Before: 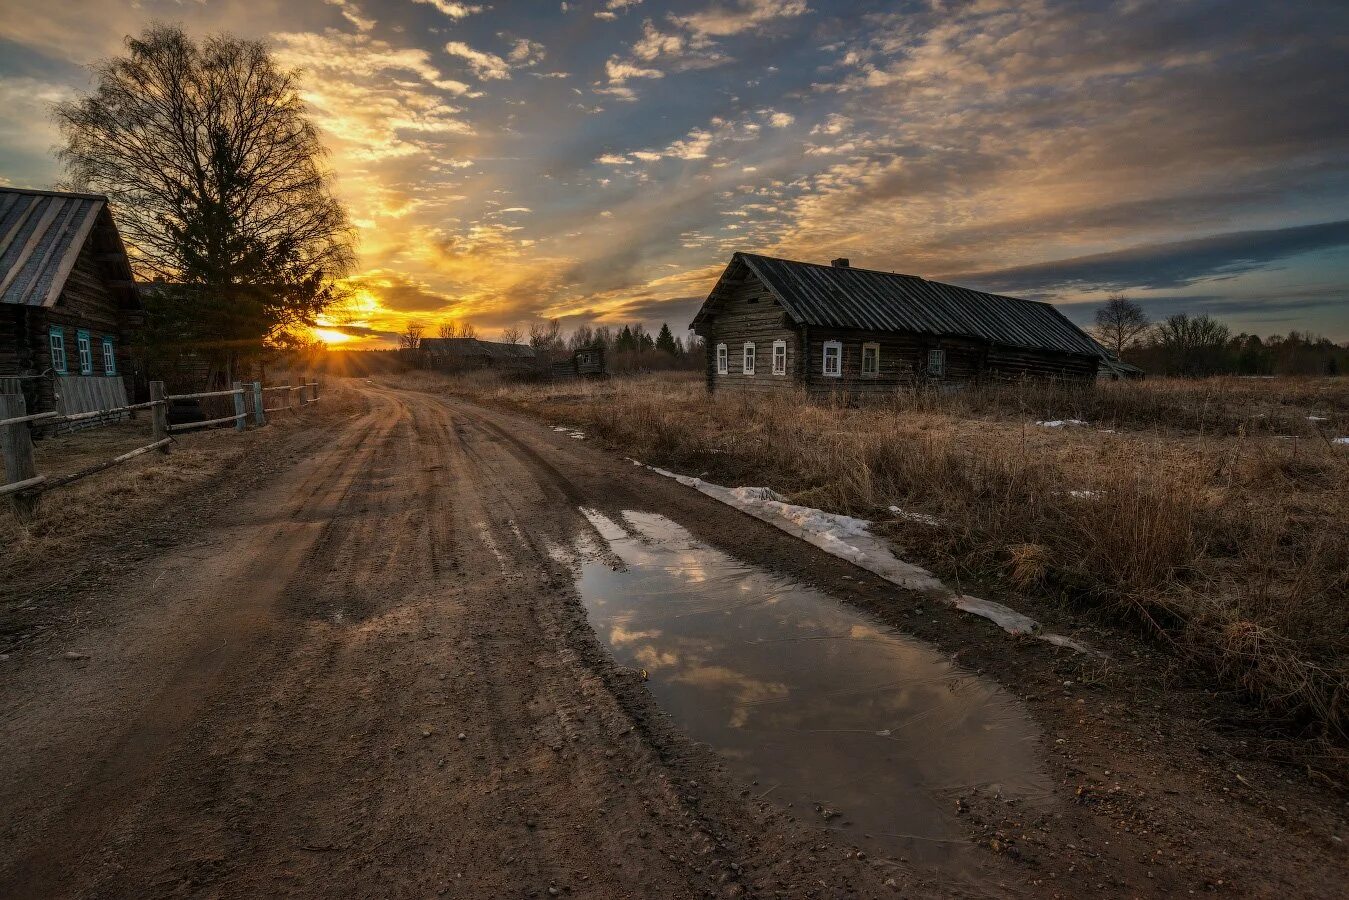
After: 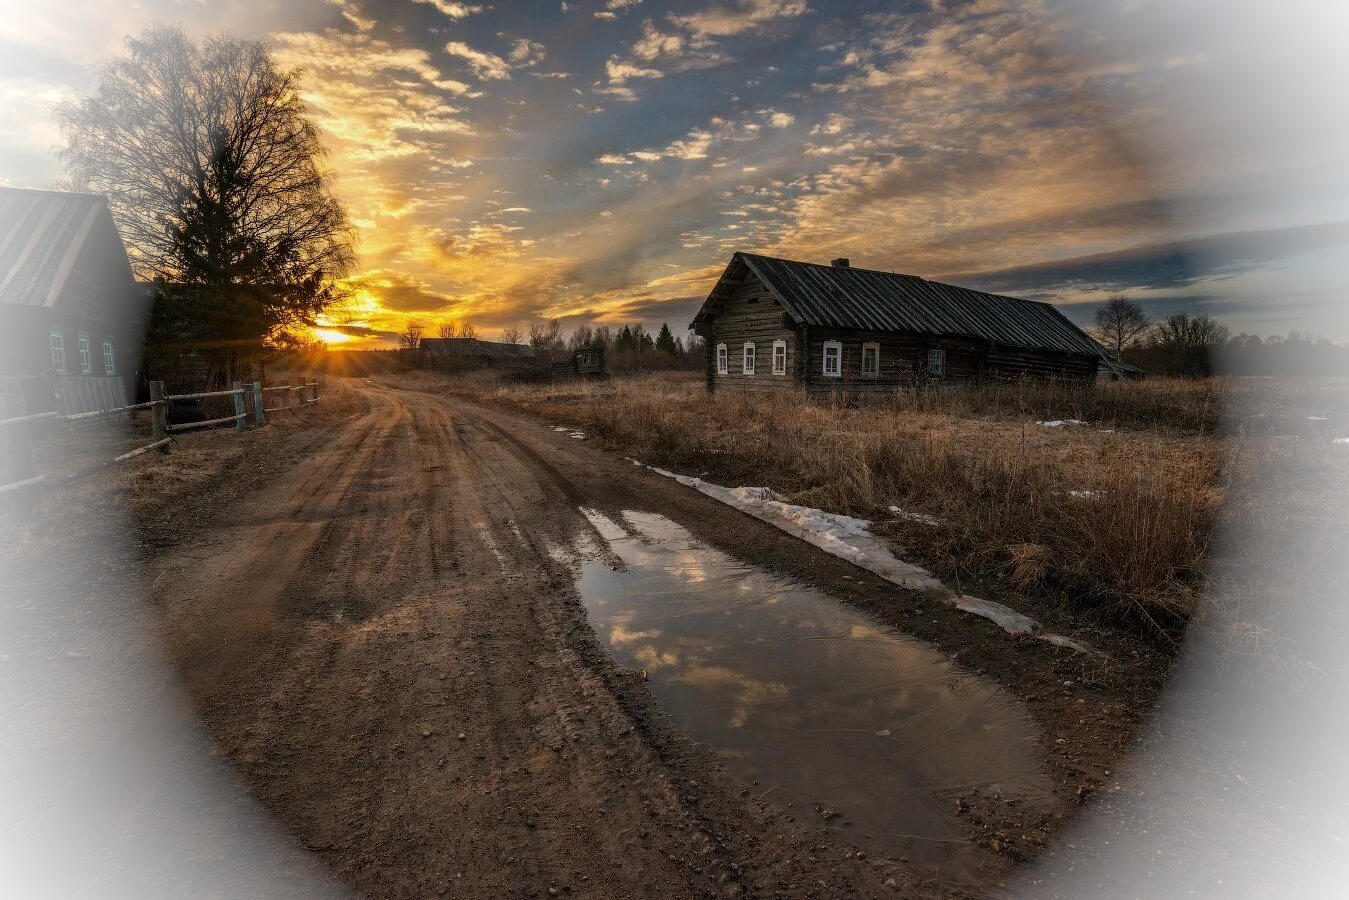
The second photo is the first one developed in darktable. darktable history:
vignetting: brightness 0.994, saturation -0.494
